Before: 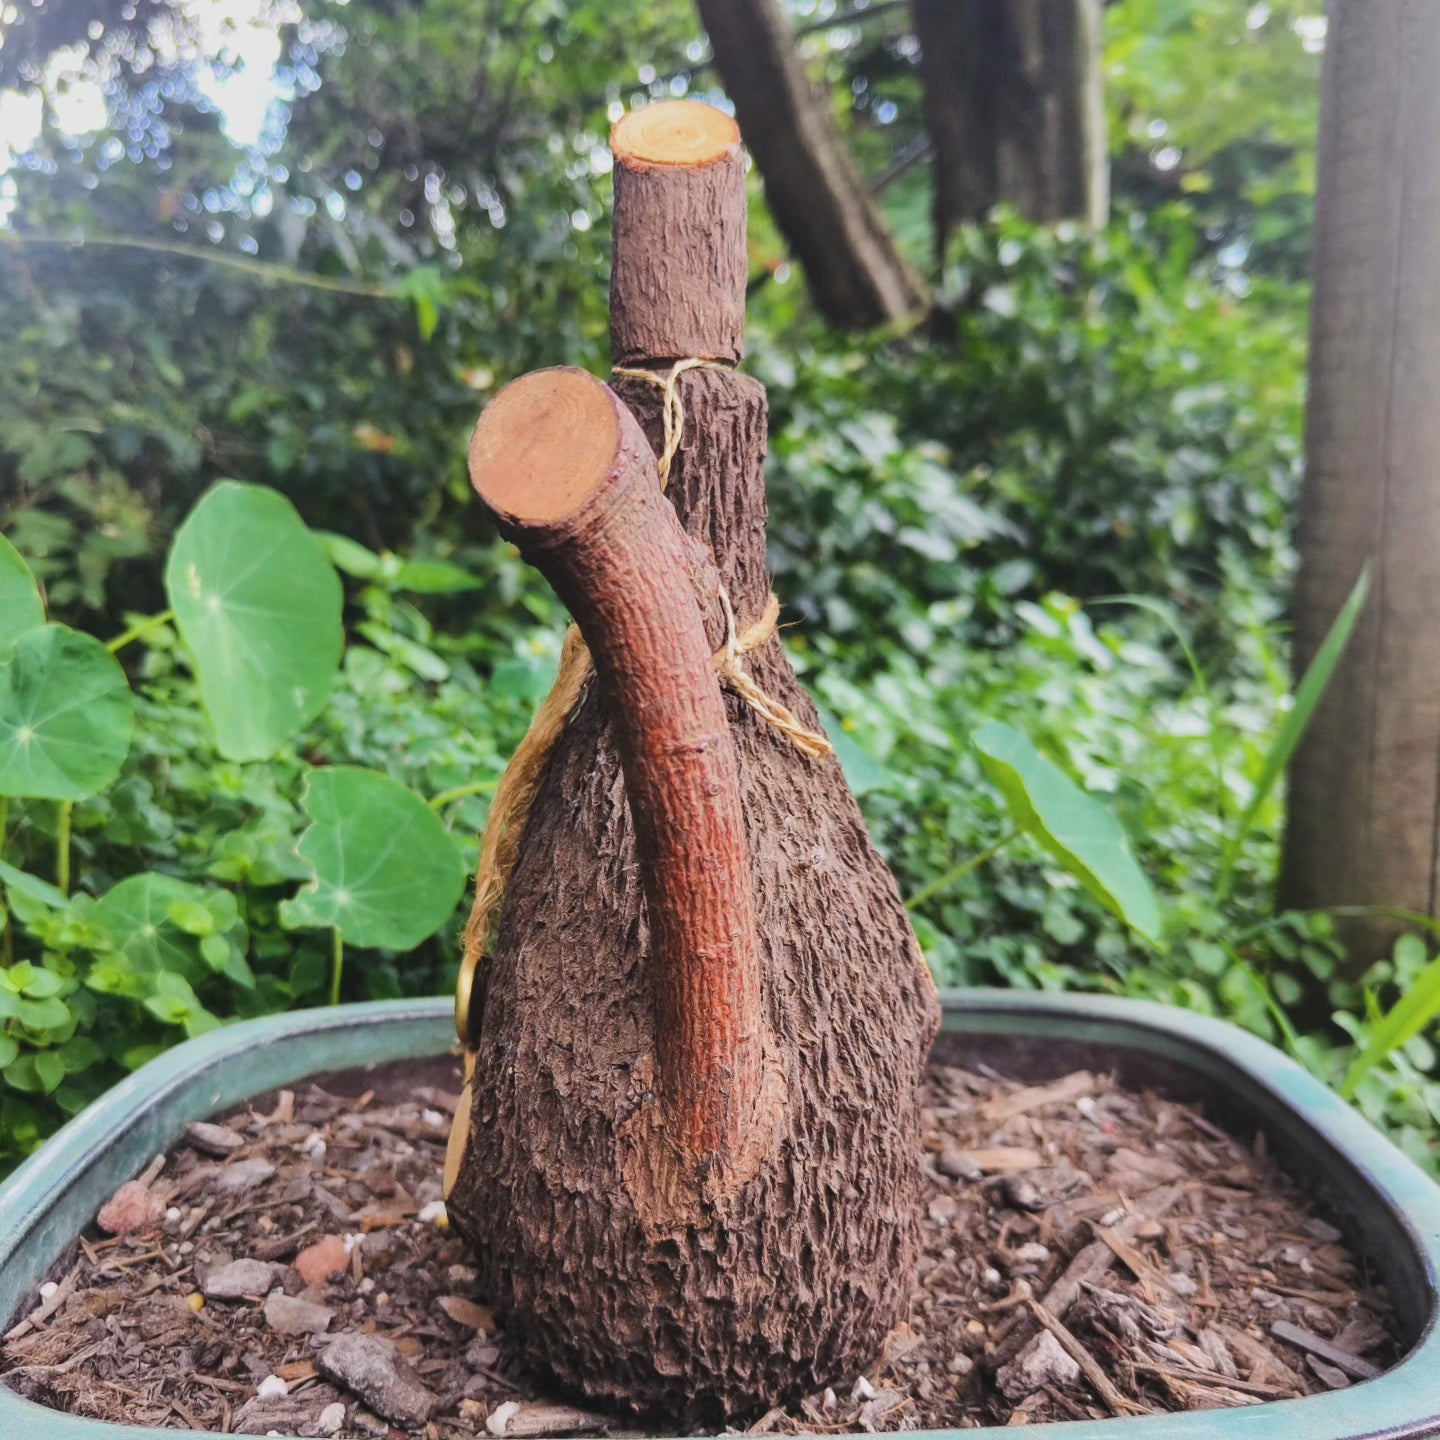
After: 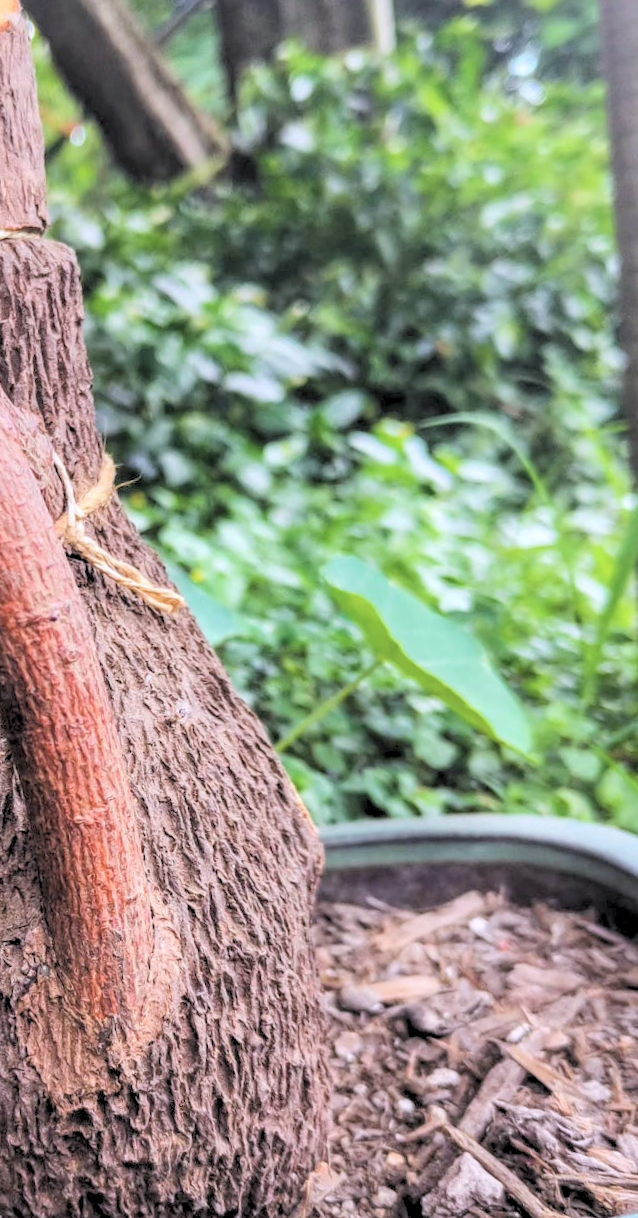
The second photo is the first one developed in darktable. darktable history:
color calibration: illuminant as shot in camera, x 0.358, y 0.373, temperature 4628.91 K
rgb levels: levels [[0.013, 0.434, 0.89], [0, 0.5, 1], [0, 0.5, 1]]
local contrast: on, module defaults
contrast brightness saturation: brightness 0.15
crop: left 45.721%, top 13.393%, right 14.118%, bottom 10.01%
rotate and perspective: rotation -6.83°, automatic cropping off
